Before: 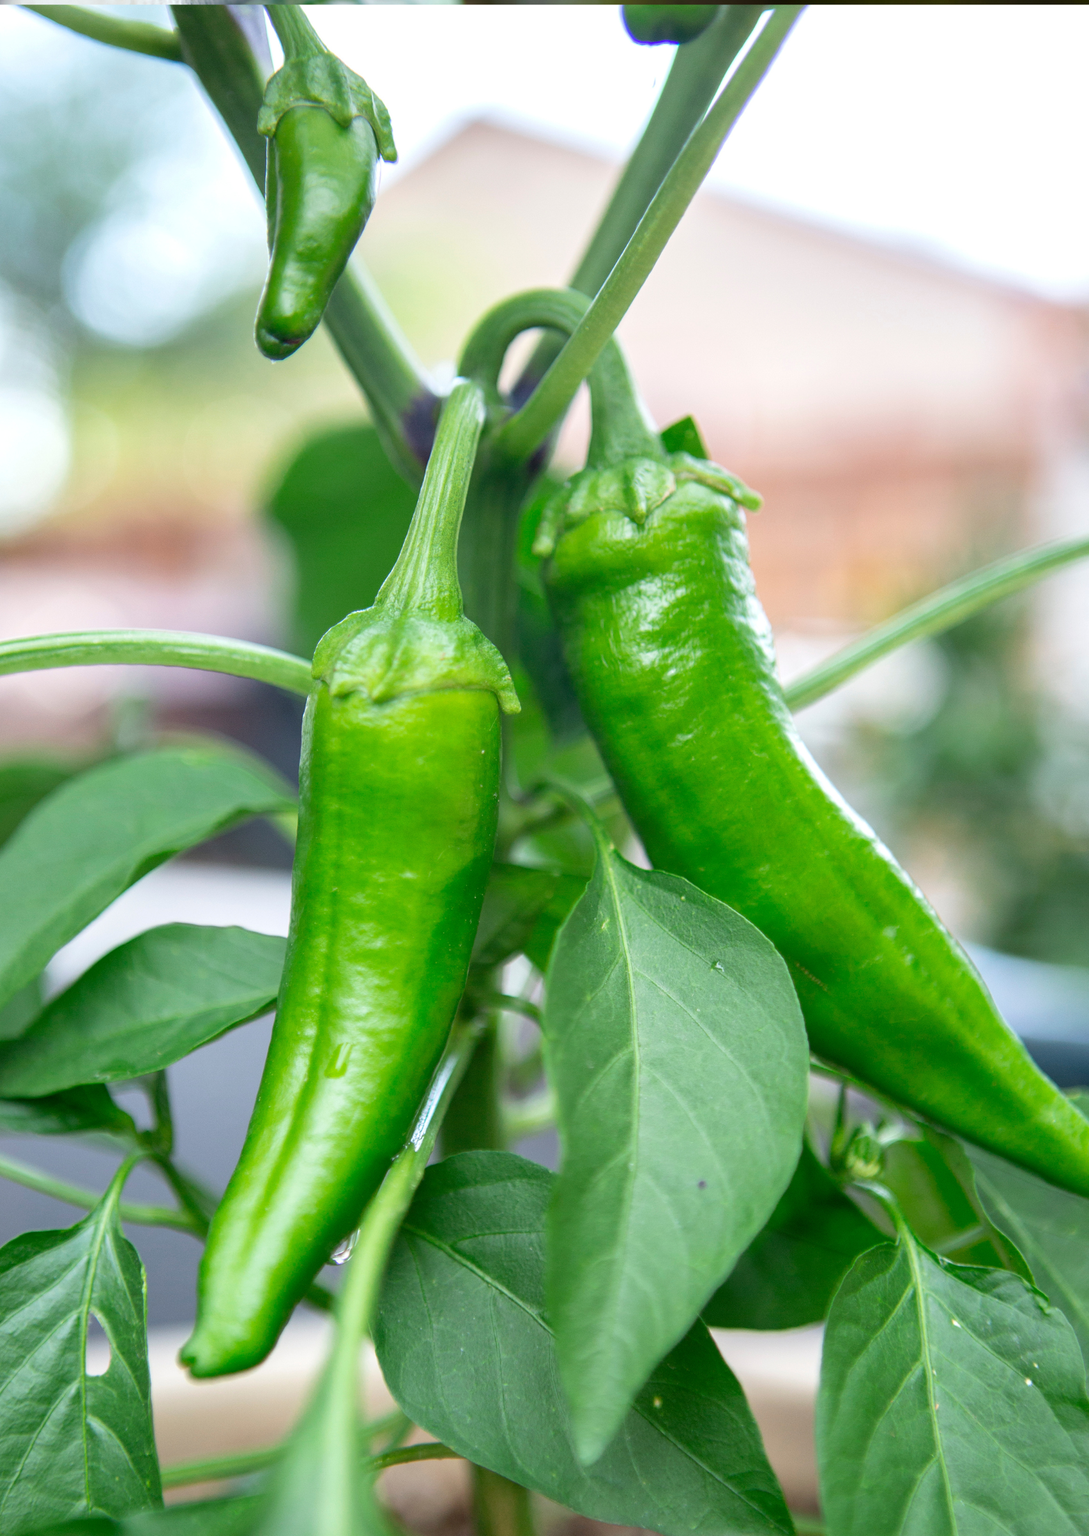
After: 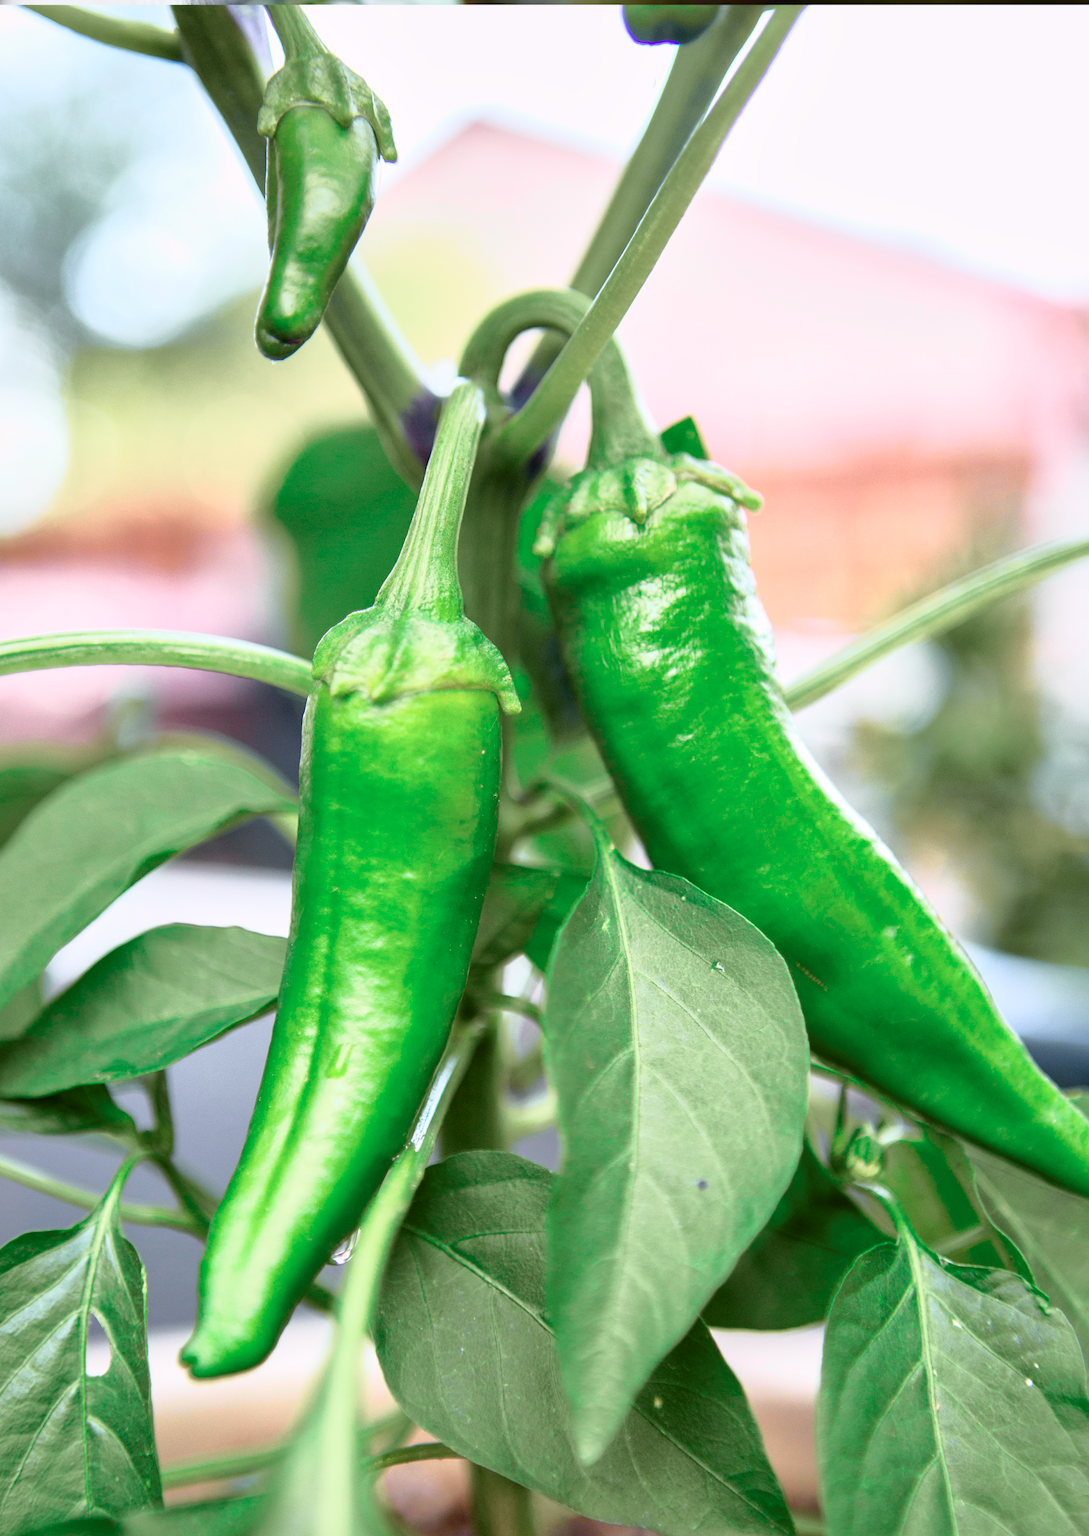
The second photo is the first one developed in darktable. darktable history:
tone curve: curves: ch0 [(0, 0) (0.105, 0.068) (0.195, 0.162) (0.283, 0.283) (0.384, 0.404) (0.485, 0.531) (0.638, 0.681) (0.795, 0.879) (1, 0.977)]; ch1 [(0, 0) (0.161, 0.092) (0.35, 0.33) (0.379, 0.401) (0.456, 0.469) (0.498, 0.506) (0.521, 0.549) (0.58, 0.624) (0.635, 0.671) (1, 1)]; ch2 [(0, 0) (0.371, 0.362) (0.437, 0.437) (0.483, 0.484) (0.53, 0.515) (0.56, 0.58) (0.622, 0.606) (1, 1)], color space Lab, independent channels, preserve colors none
local contrast: mode bilateral grid, contrast 20, coarseness 50, detail 120%, midtone range 0.2
